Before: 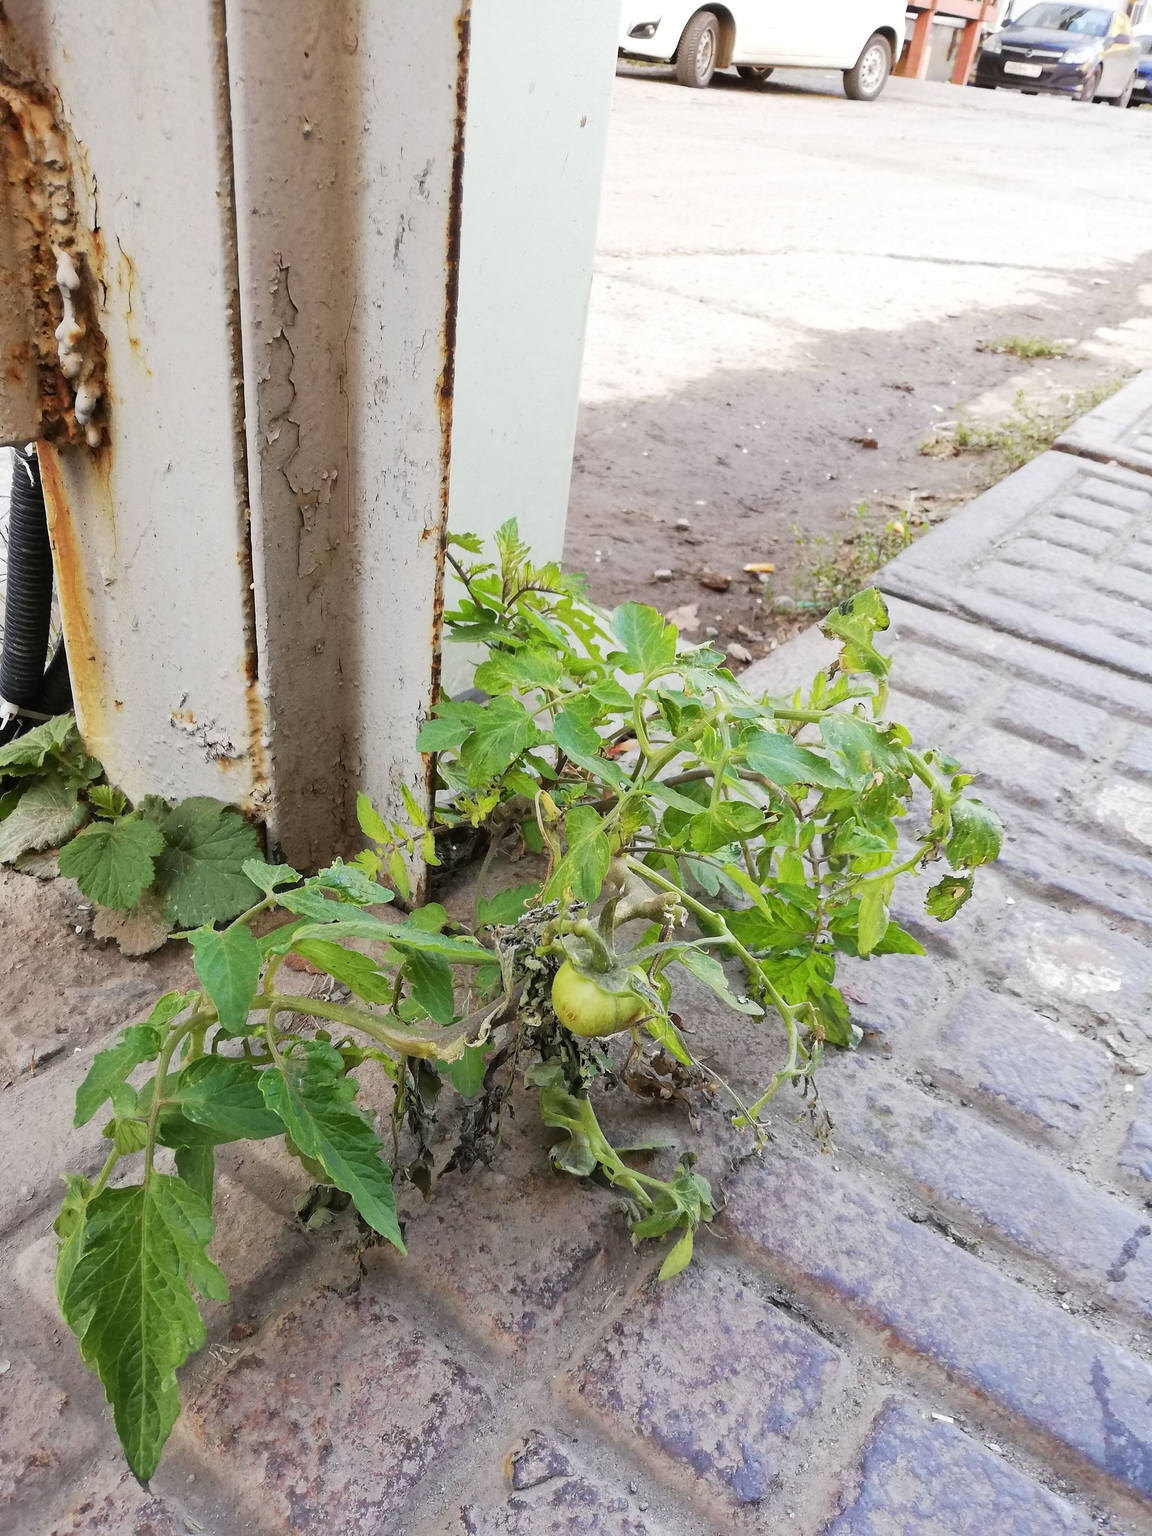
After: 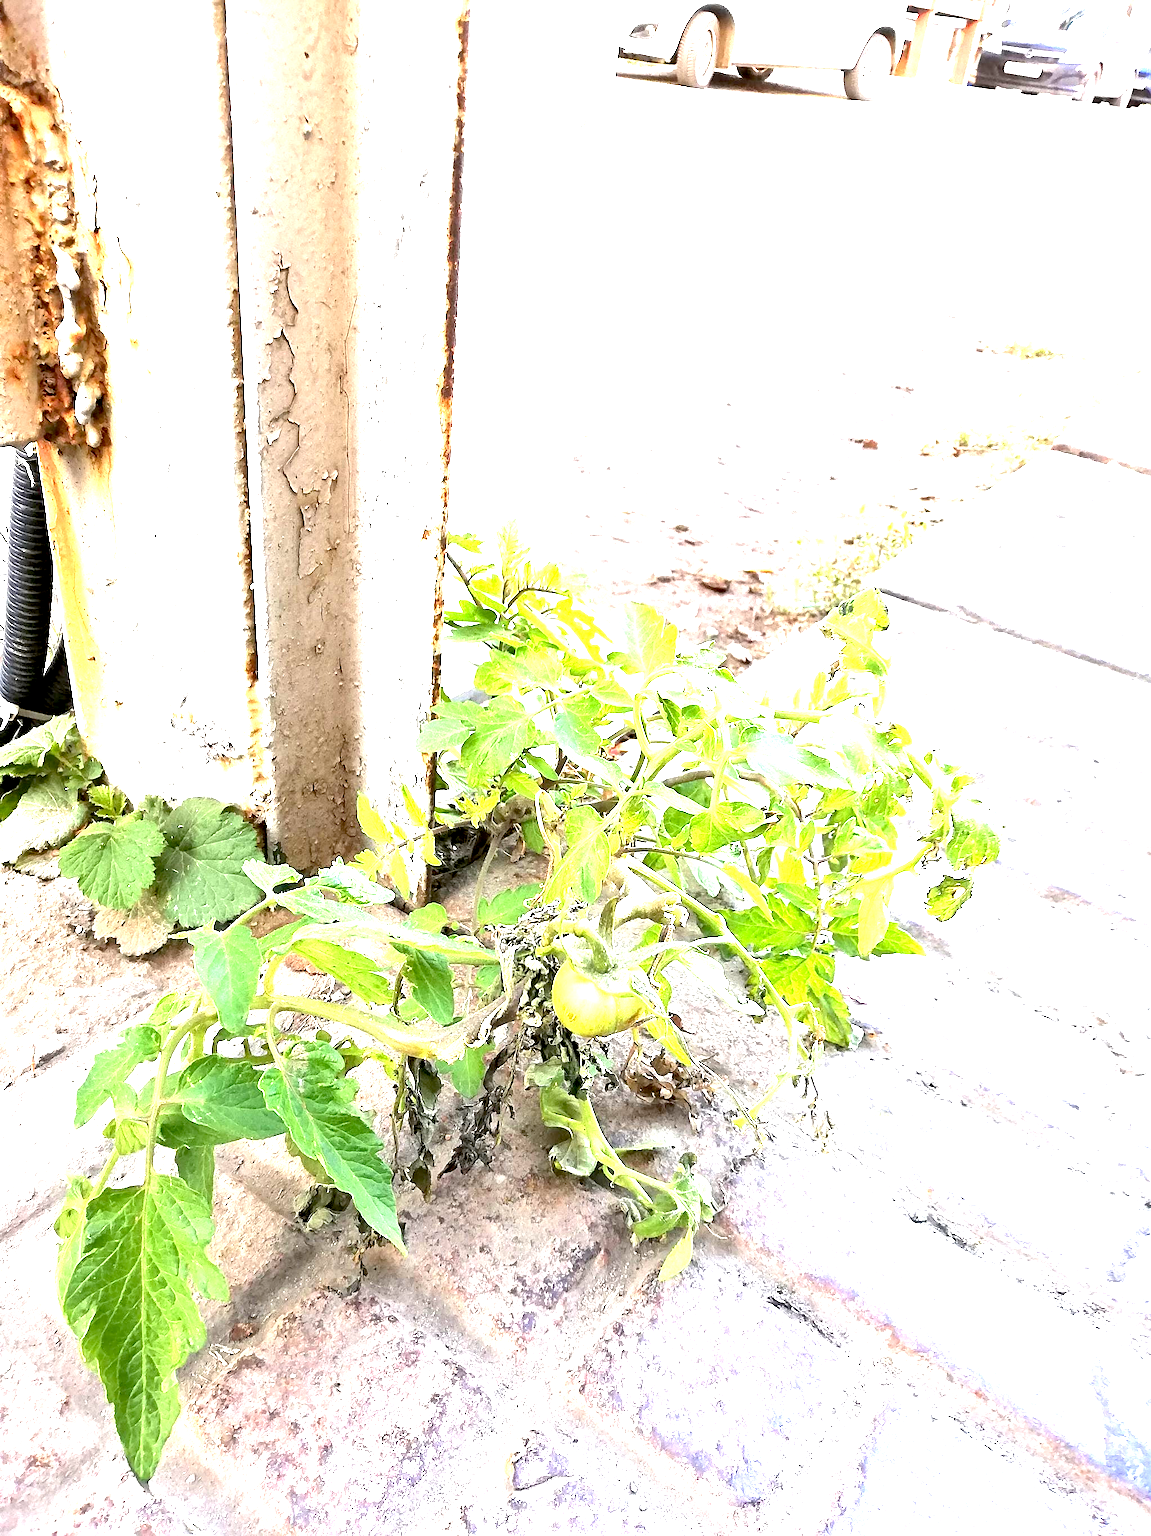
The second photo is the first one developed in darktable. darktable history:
exposure: black level correction 0.005, exposure 2.084 EV, compensate highlight preservation false
sharpen: on, module defaults
